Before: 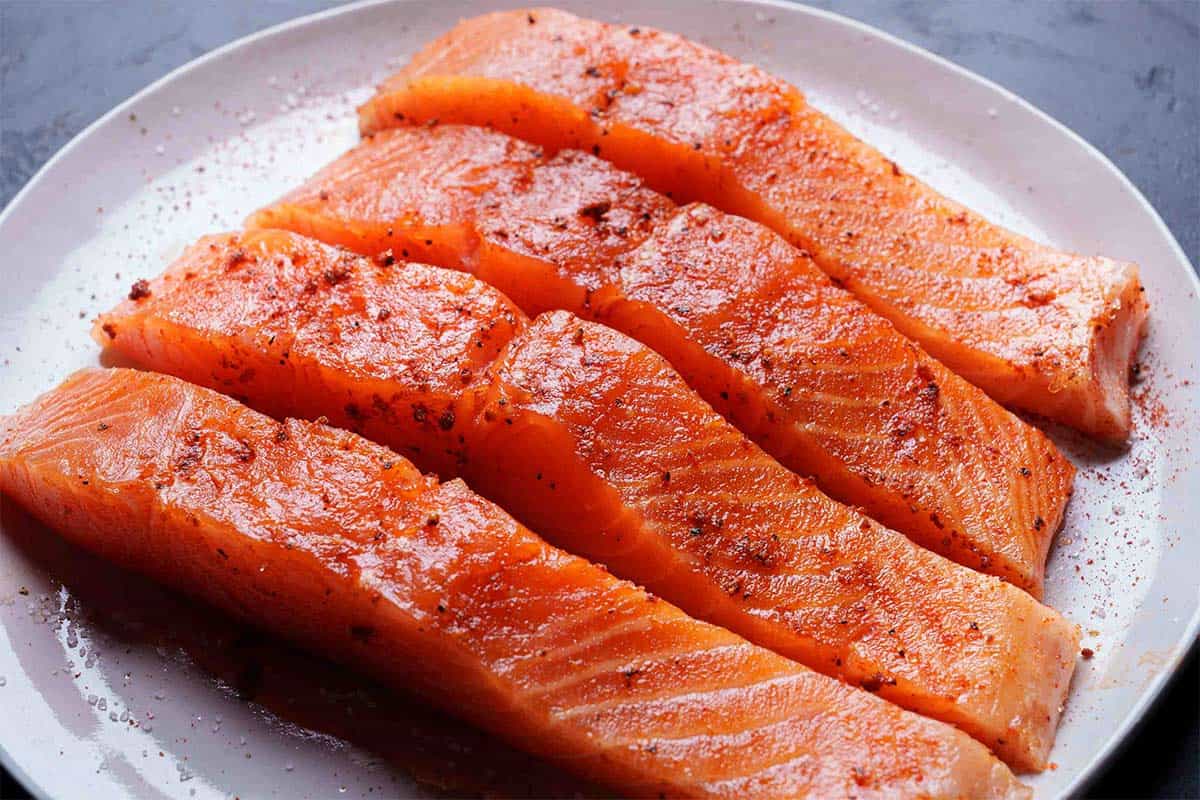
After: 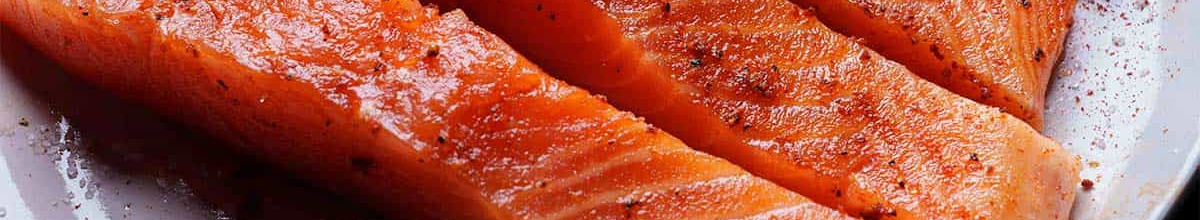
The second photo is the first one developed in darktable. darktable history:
crop and rotate: top 58.779%, bottom 13.69%
tone equalizer: mask exposure compensation -0.511 EV
